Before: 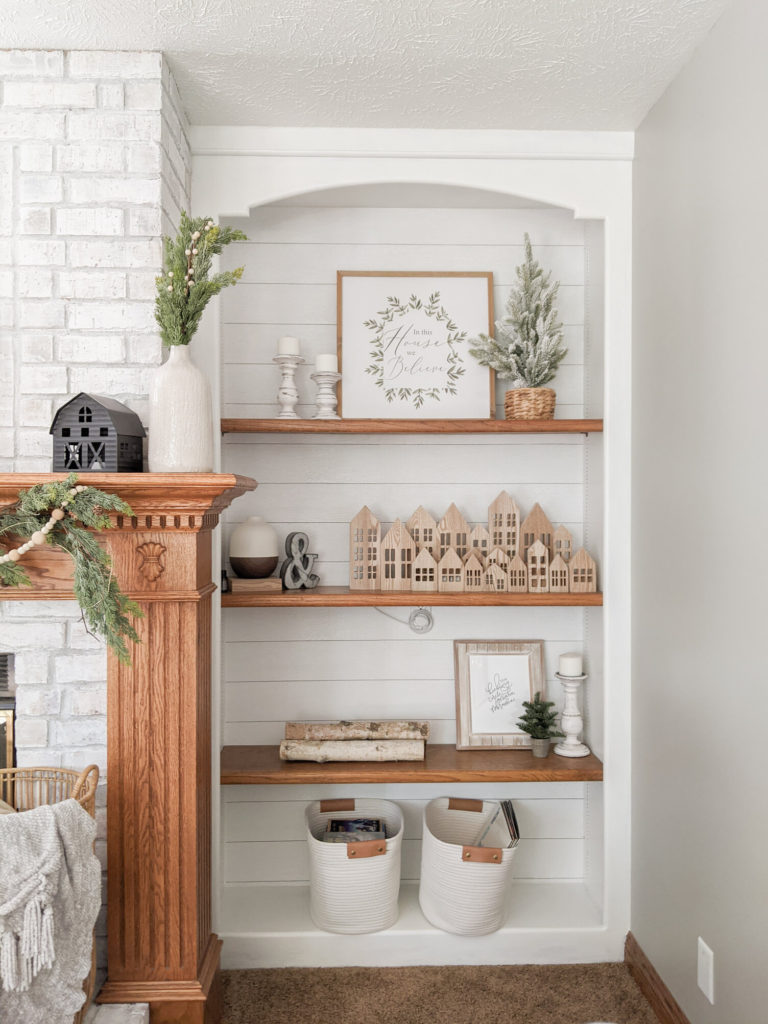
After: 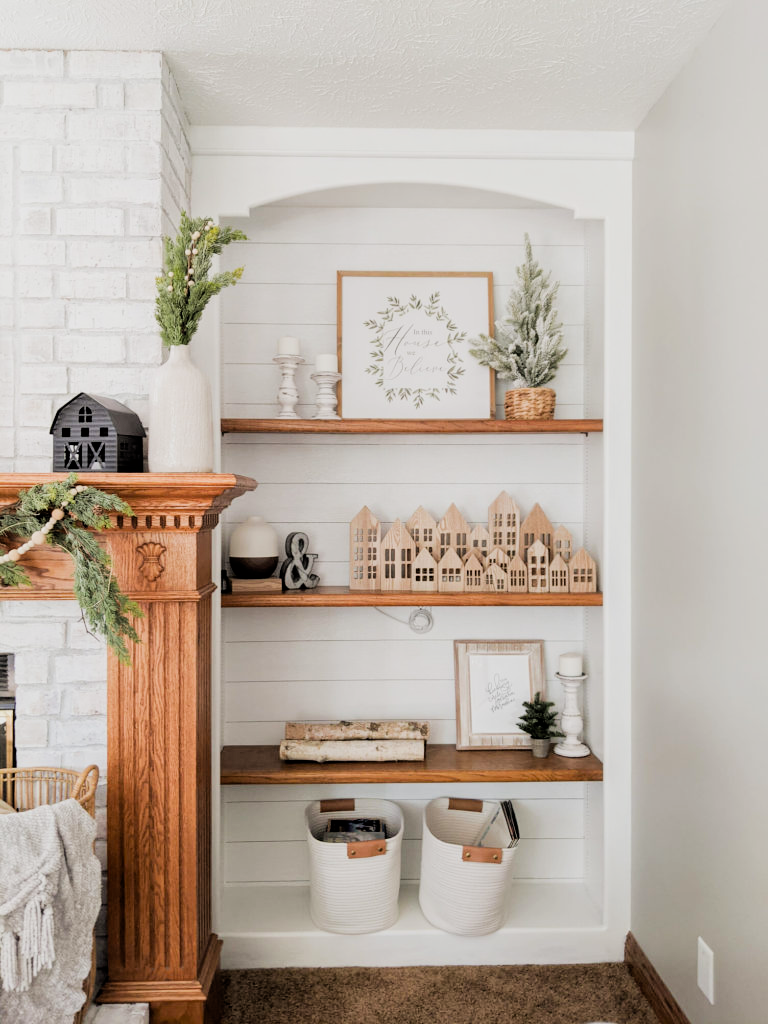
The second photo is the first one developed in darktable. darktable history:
filmic rgb: black relative exposure -5 EV, hardness 2.88, contrast 1.3, highlights saturation mix -30%
color balance: contrast 6.48%, output saturation 113.3%
